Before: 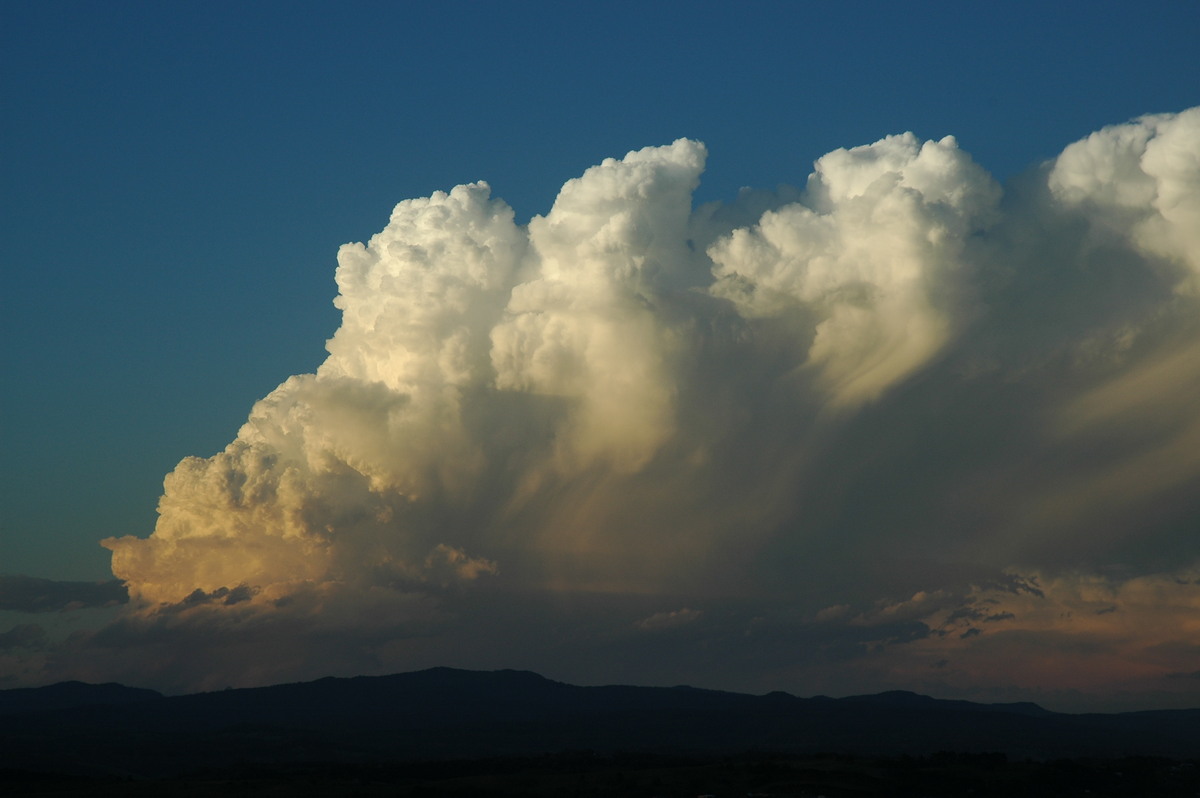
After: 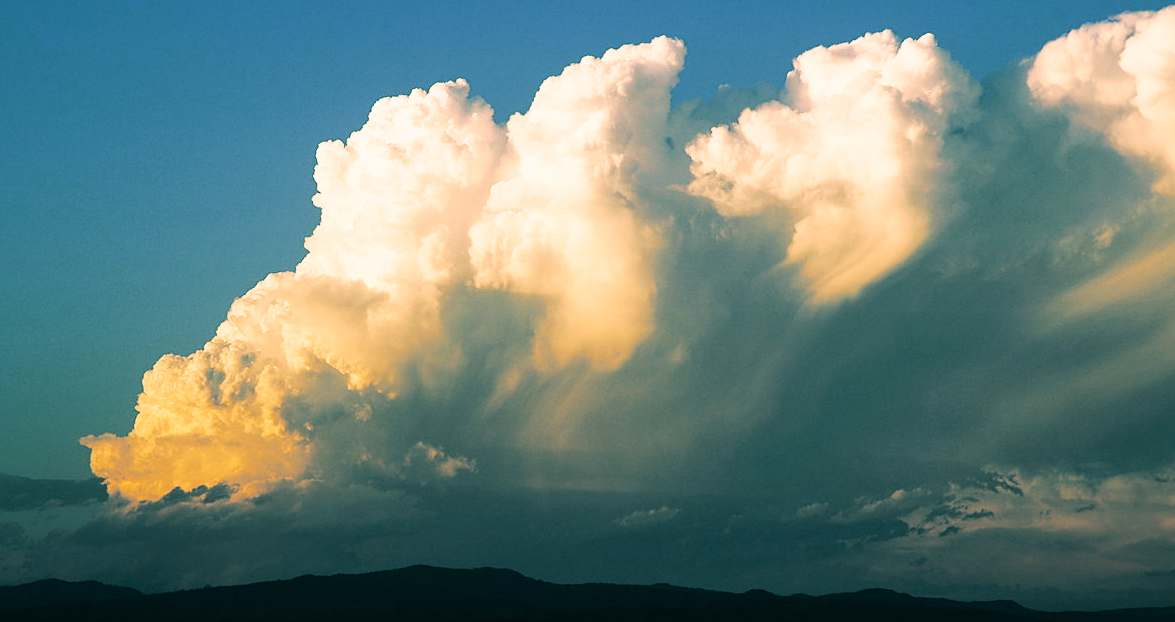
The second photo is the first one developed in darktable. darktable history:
base curve: curves: ch0 [(0, 0) (0.007, 0.004) (0.027, 0.03) (0.046, 0.07) (0.207, 0.54) (0.442, 0.872) (0.673, 0.972) (1, 1)], preserve colors none
tone equalizer: -8 EV -0.417 EV, -7 EV -0.389 EV, -6 EV -0.333 EV, -5 EV -0.222 EV, -3 EV 0.222 EV, -2 EV 0.333 EV, -1 EV 0.389 EV, +0 EV 0.417 EV, edges refinement/feathering 500, mask exposure compensation -1.57 EV, preserve details no
sharpen: amount 0.2
split-toning: shadows › hue 186.43°, highlights › hue 49.29°, compress 30.29%
crop and rotate: left 1.814%, top 12.818%, right 0.25%, bottom 9.225%
shadows and highlights: on, module defaults
white balance: red 0.925, blue 1.046
color correction: highlights a* 21.16, highlights b* 19.61
